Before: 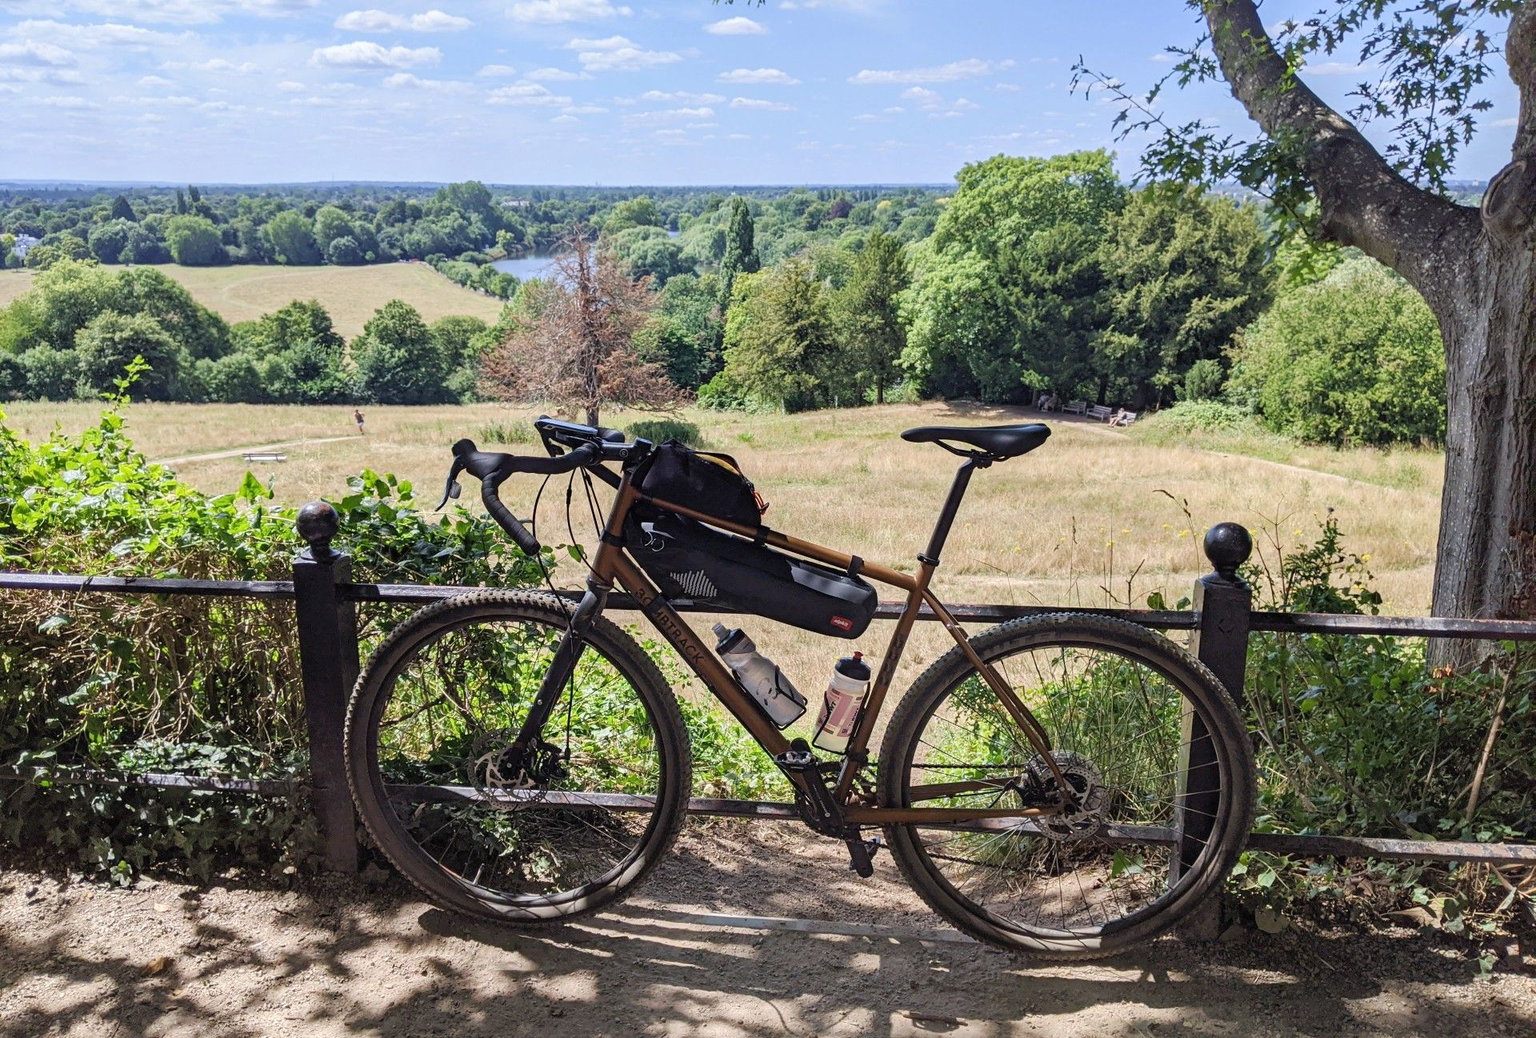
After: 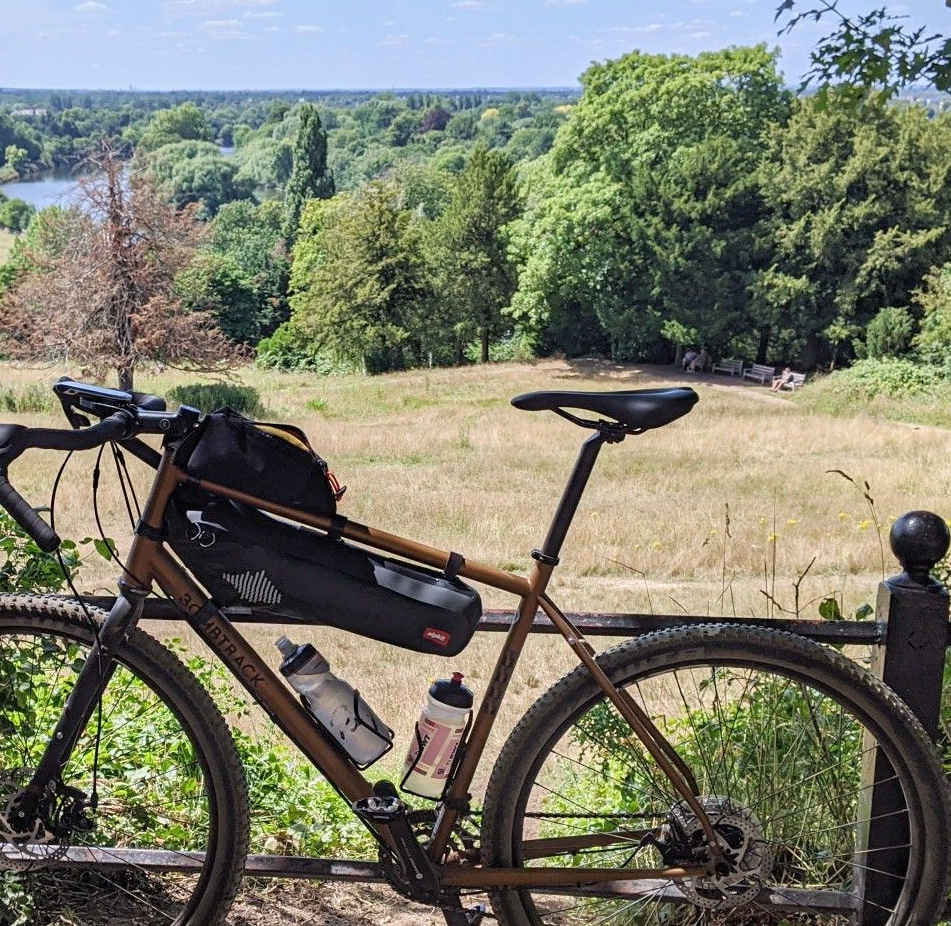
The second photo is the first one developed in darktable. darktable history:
crop: left 32.075%, top 10.976%, right 18.355%, bottom 17.596%
contrast equalizer: octaves 7, y [[0.5, 0.502, 0.506, 0.511, 0.52, 0.537], [0.5 ×6], [0.505, 0.509, 0.518, 0.534, 0.553, 0.561], [0 ×6], [0 ×6]]
